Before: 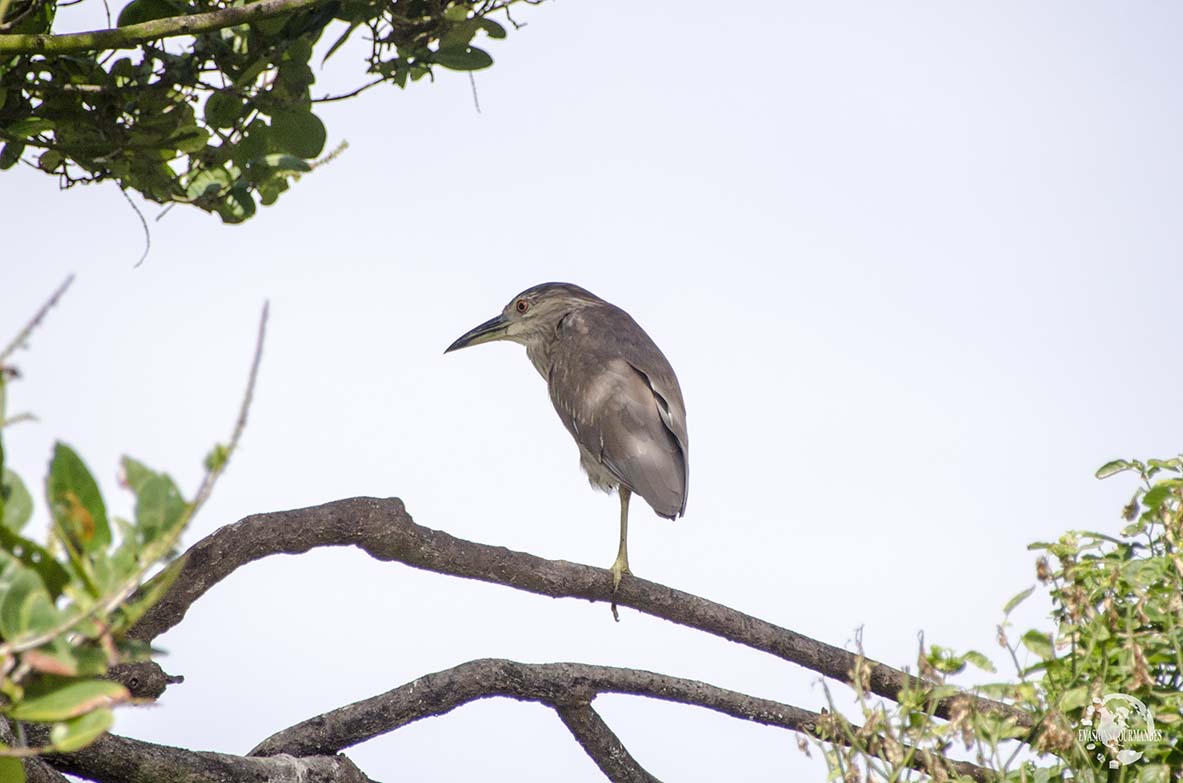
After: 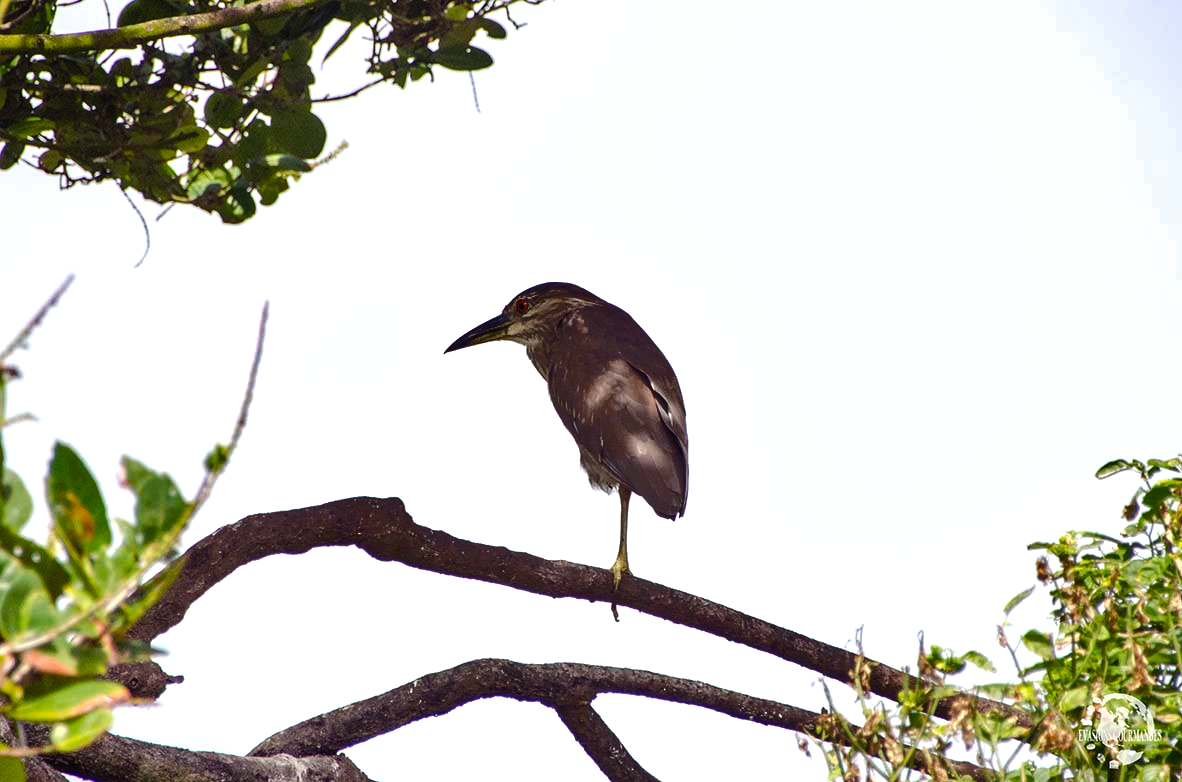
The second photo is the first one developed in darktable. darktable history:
exposure: exposure 0.299 EV, compensate exposure bias true, compensate highlight preservation false
crop: left 0.062%
color balance rgb: shadows lift › luminance 0.44%, shadows lift › chroma 6.799%, shadows lift › hue 302.2°, global offset › luminance 0.485%, perceptual saturation grading › global saturation 31.188%, contrast 15.505%
shadows and highlights: low approximation 0.01, soften with gaussian
